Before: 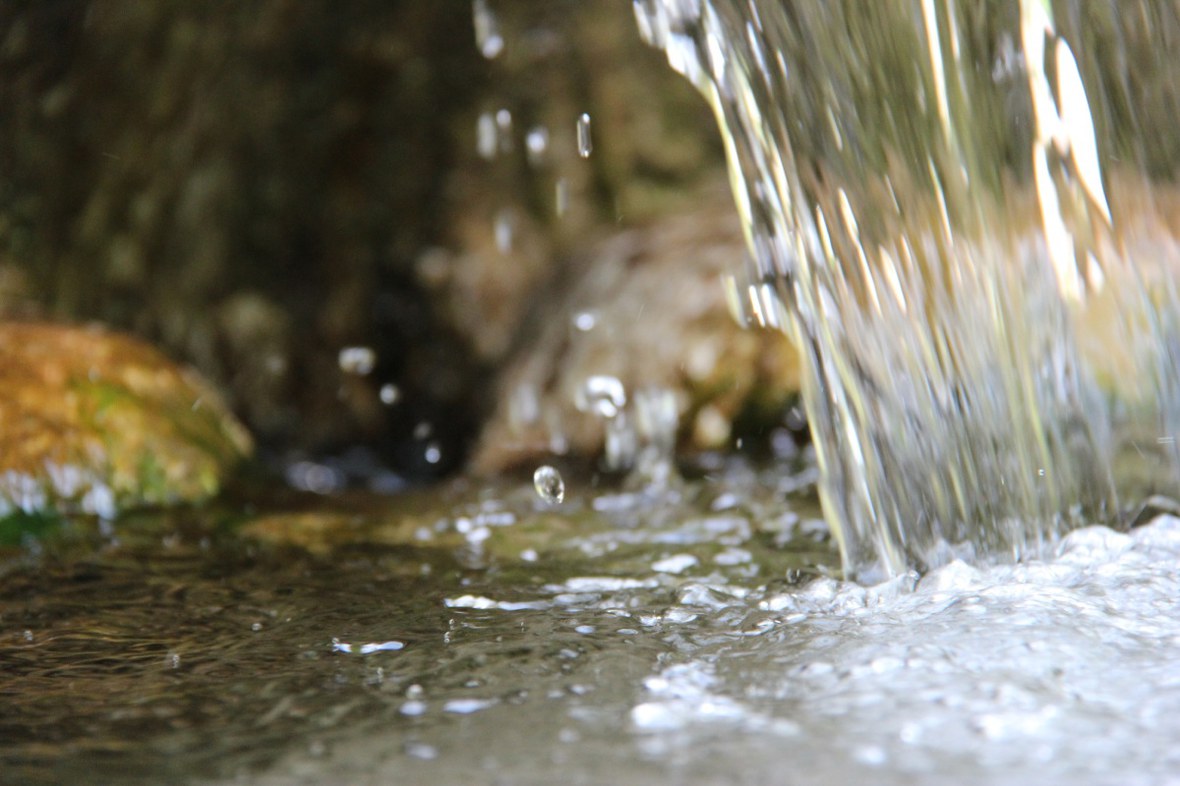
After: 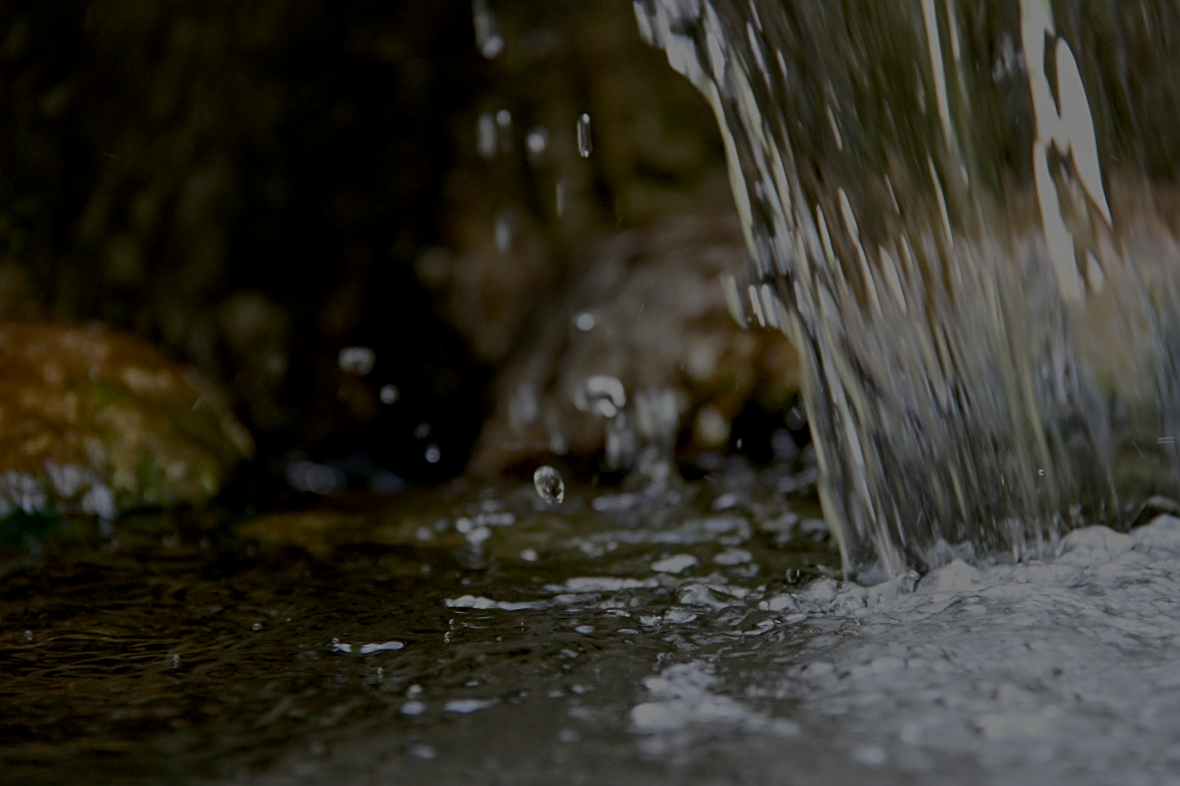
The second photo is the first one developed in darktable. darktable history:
base curve: curves: ch0 [(0, 0) (0.073, 0.04) (0.157, 0.139) (0.492, 0.492) (0.758, 0.758) (1, 1)]
color balance rgb: shadows lift › chroma 0.654%, shadows lift › hue 113.96°, global offset › luminance -0.306%, global offset › hue 261.26°, perceptual saturation grading › global saturation 20%, perceptual saturation grading › highlights -25.642%, perceptual saturation grading › shadows 49.779%, perceptual brilliance grading › global brilliance -48.17%
sharpen: on, module defaults
local contrast: highlights 102%, shadows 100%, detail 131%, midtone range 0.2
exposure: black level correction 0.001, compensate highlight preservation false
contrast equalizer: y [[0.5, 0.504, 0.515, 0.527, 0.535, 0.534], [0.5 ×6], [0.491, 0.387, 0.179, 0.068, 0.068, 0.068], [0 ×5, 0.023], [0 ×6]]
